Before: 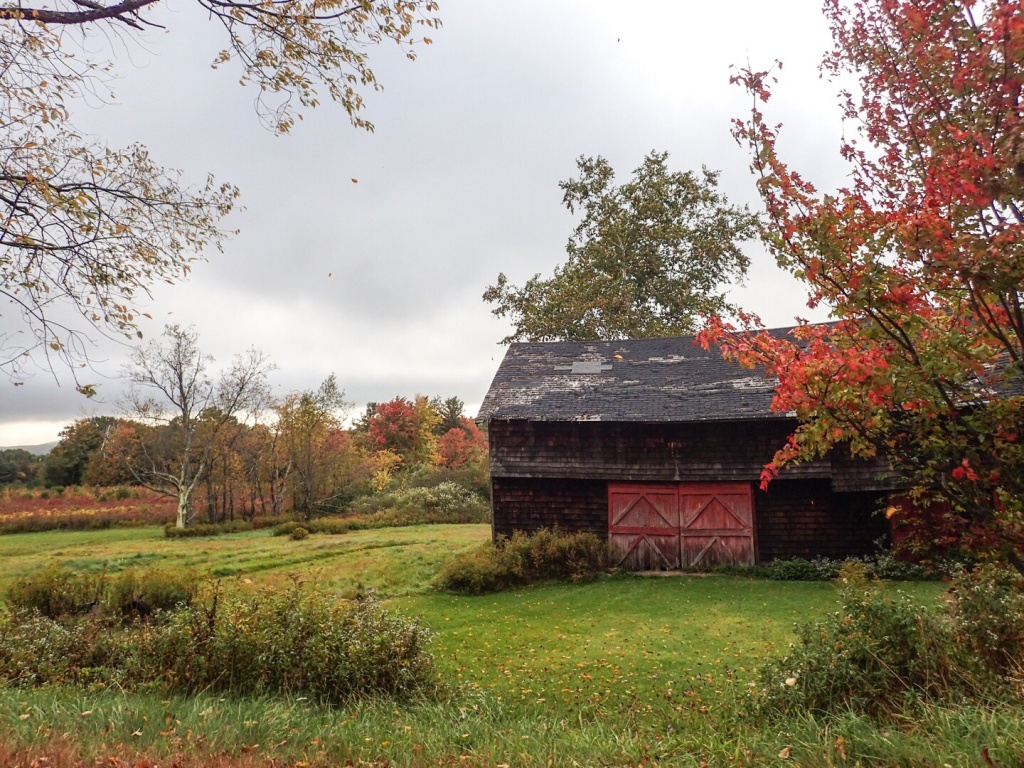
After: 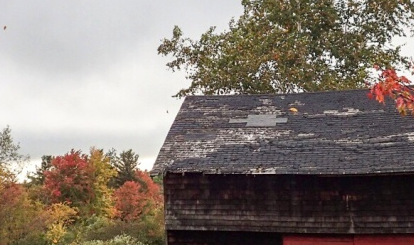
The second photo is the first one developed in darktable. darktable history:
haze removal: compatibility mode true, adaptive false
crop: left 31.751%, top 32.172%, right 27.8%, bottom 35.83%
